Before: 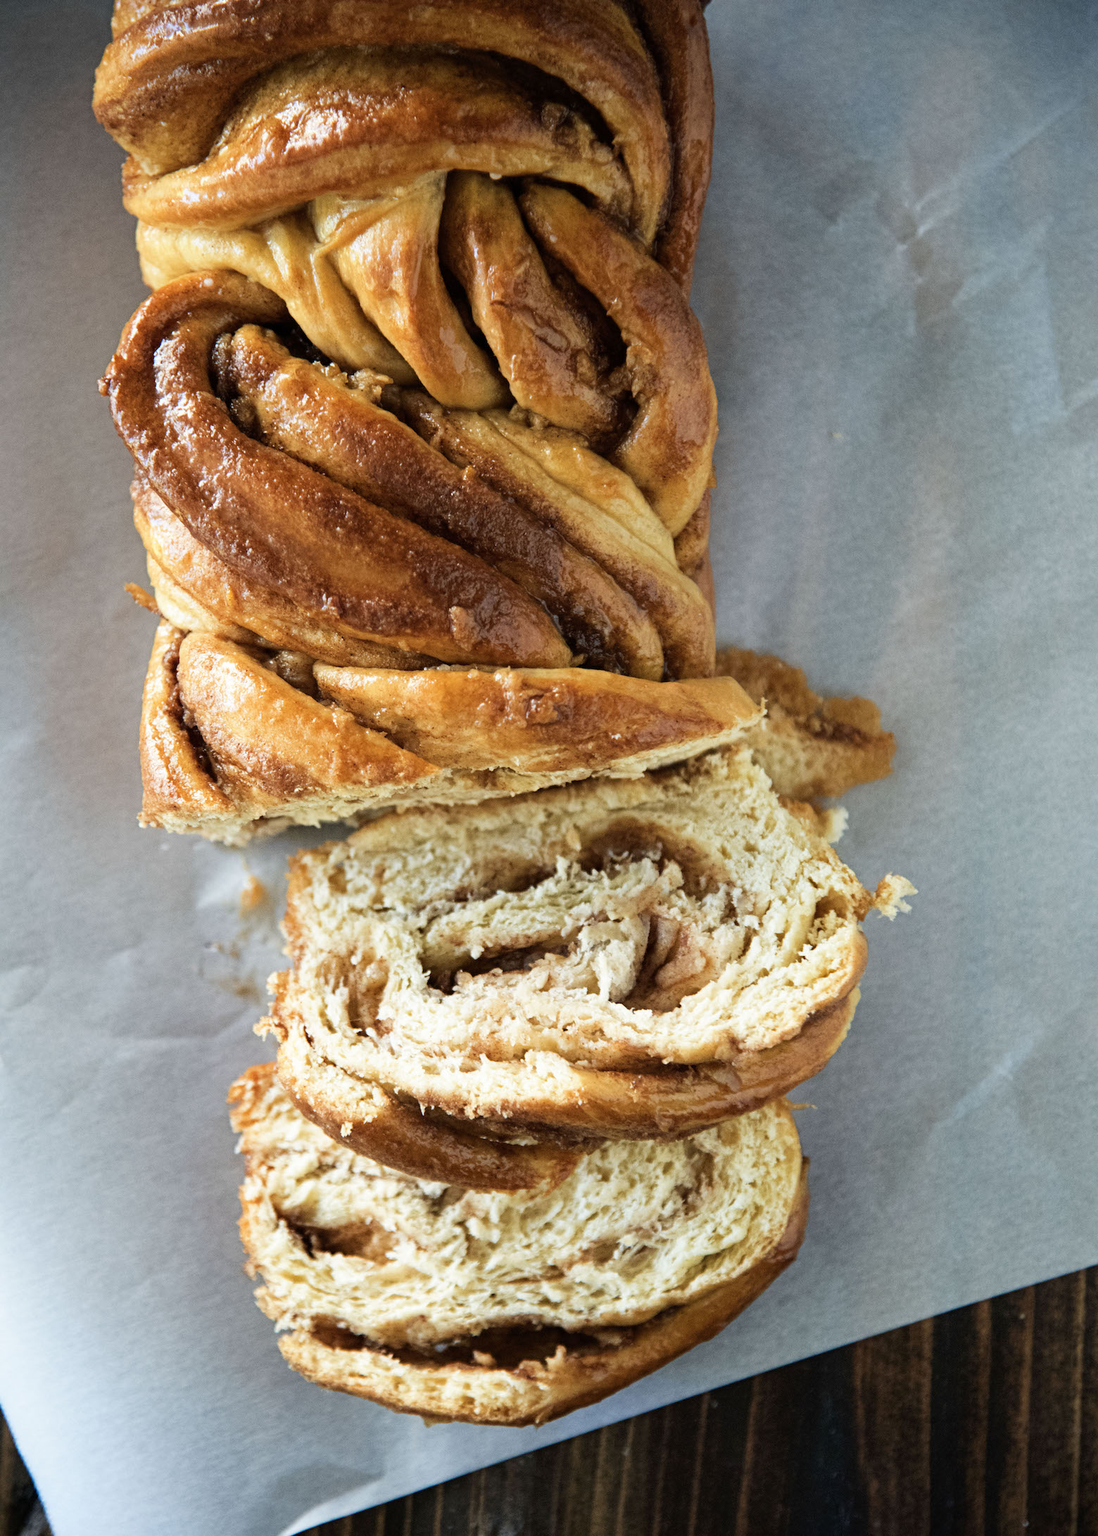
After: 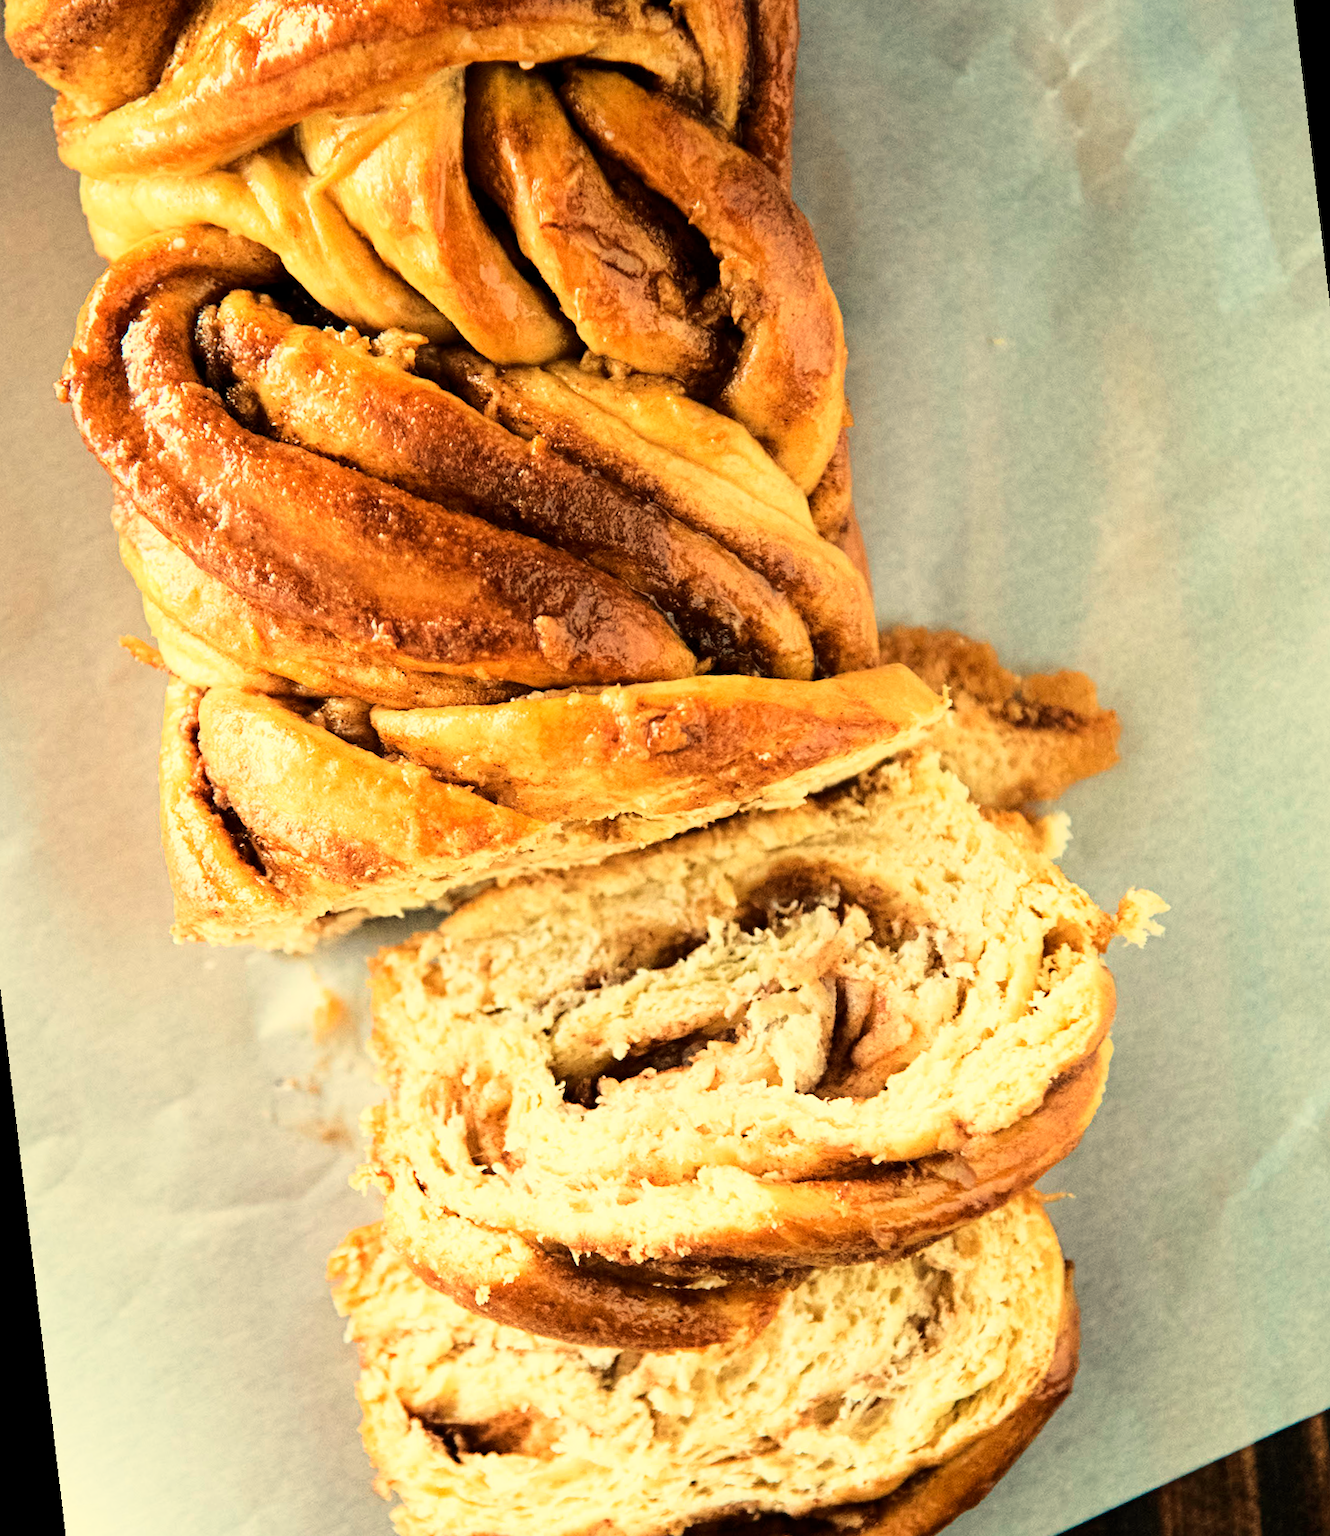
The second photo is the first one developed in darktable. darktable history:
rotate and perspective: rotation -6.83°, automatic cropping off
base curve: curves: ch0 [(0, 0) (0.028, 0.03) (0.121, 0.232) (0.46, 0.748) (0.859, 0.968) (1, 1)]
crop: left 7.856%, top 11.836%, right 10.12%, bottom 15.387%
white balance: red 1.08, blue 0.791
